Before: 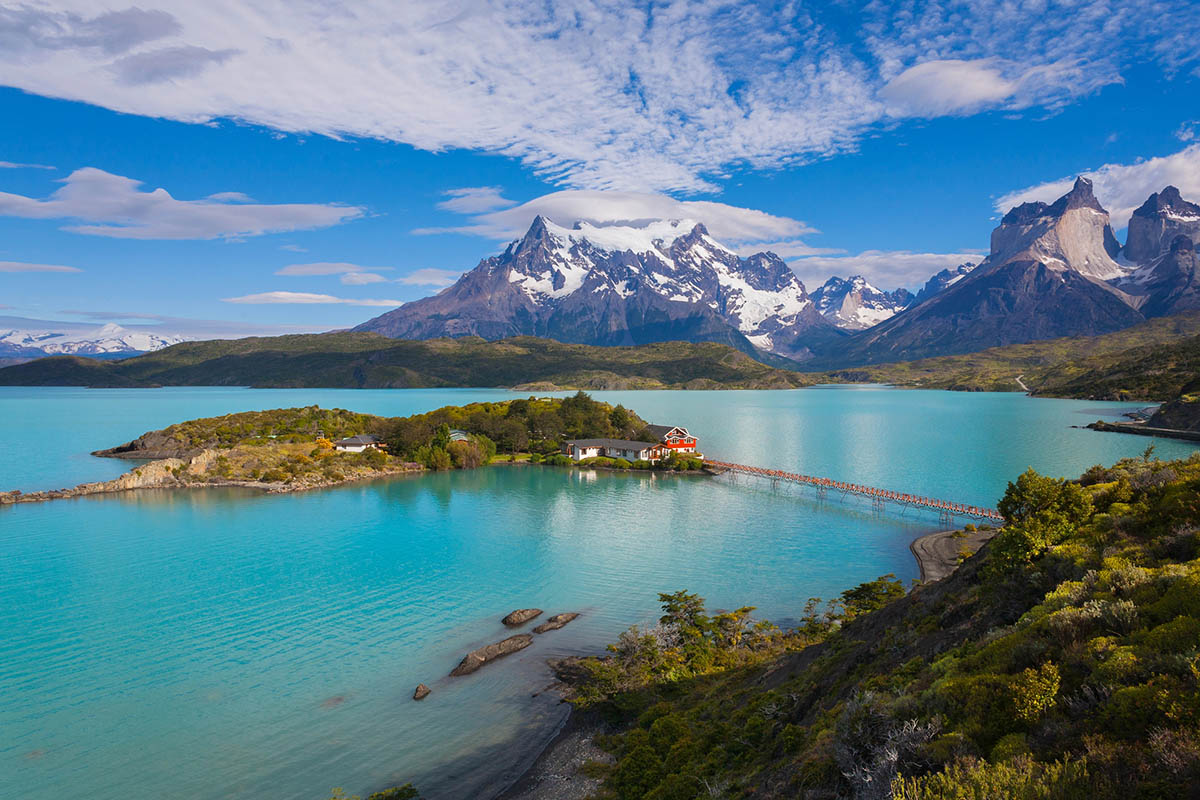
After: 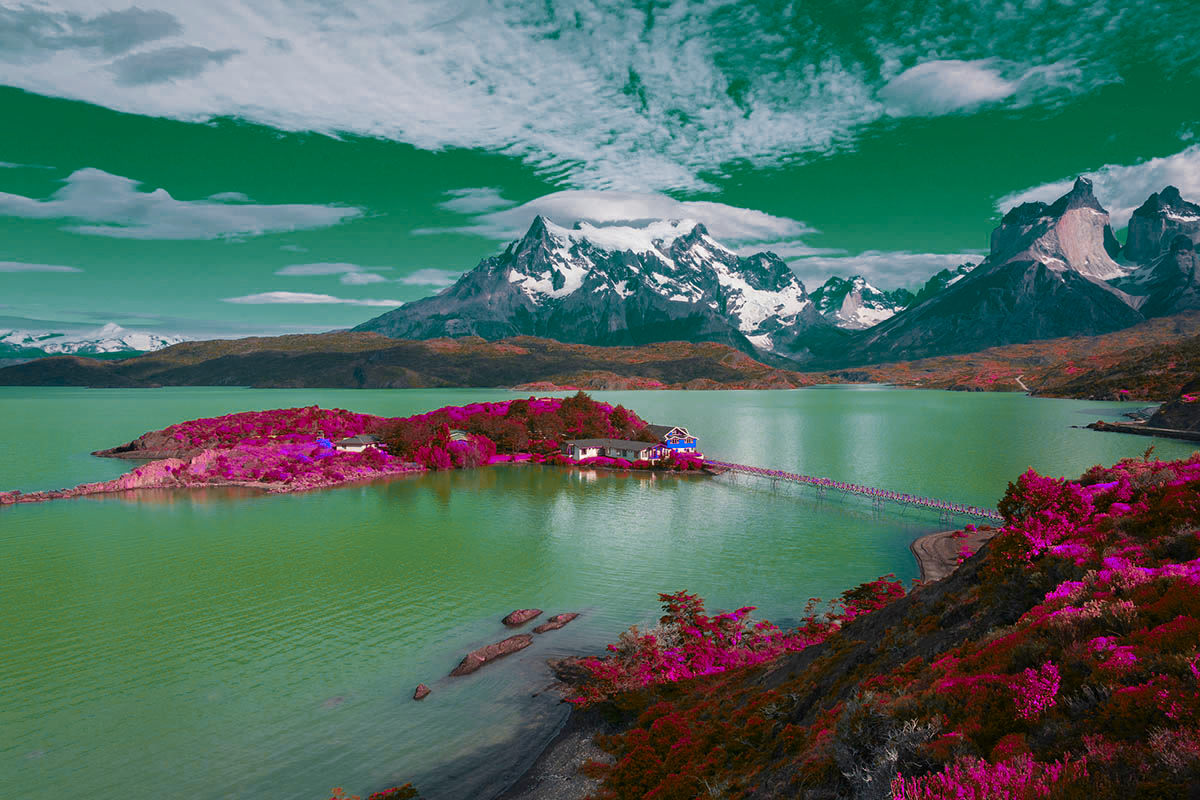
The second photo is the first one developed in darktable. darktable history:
color balance: output saturation 110%
color zones: curves: ch0 [(0.826, 0.353)]; ch1 [(0.242, 0.647) (0.889, 0.342)]; ch2 [(0.246, 0.089) (0.969, 0.068)]
